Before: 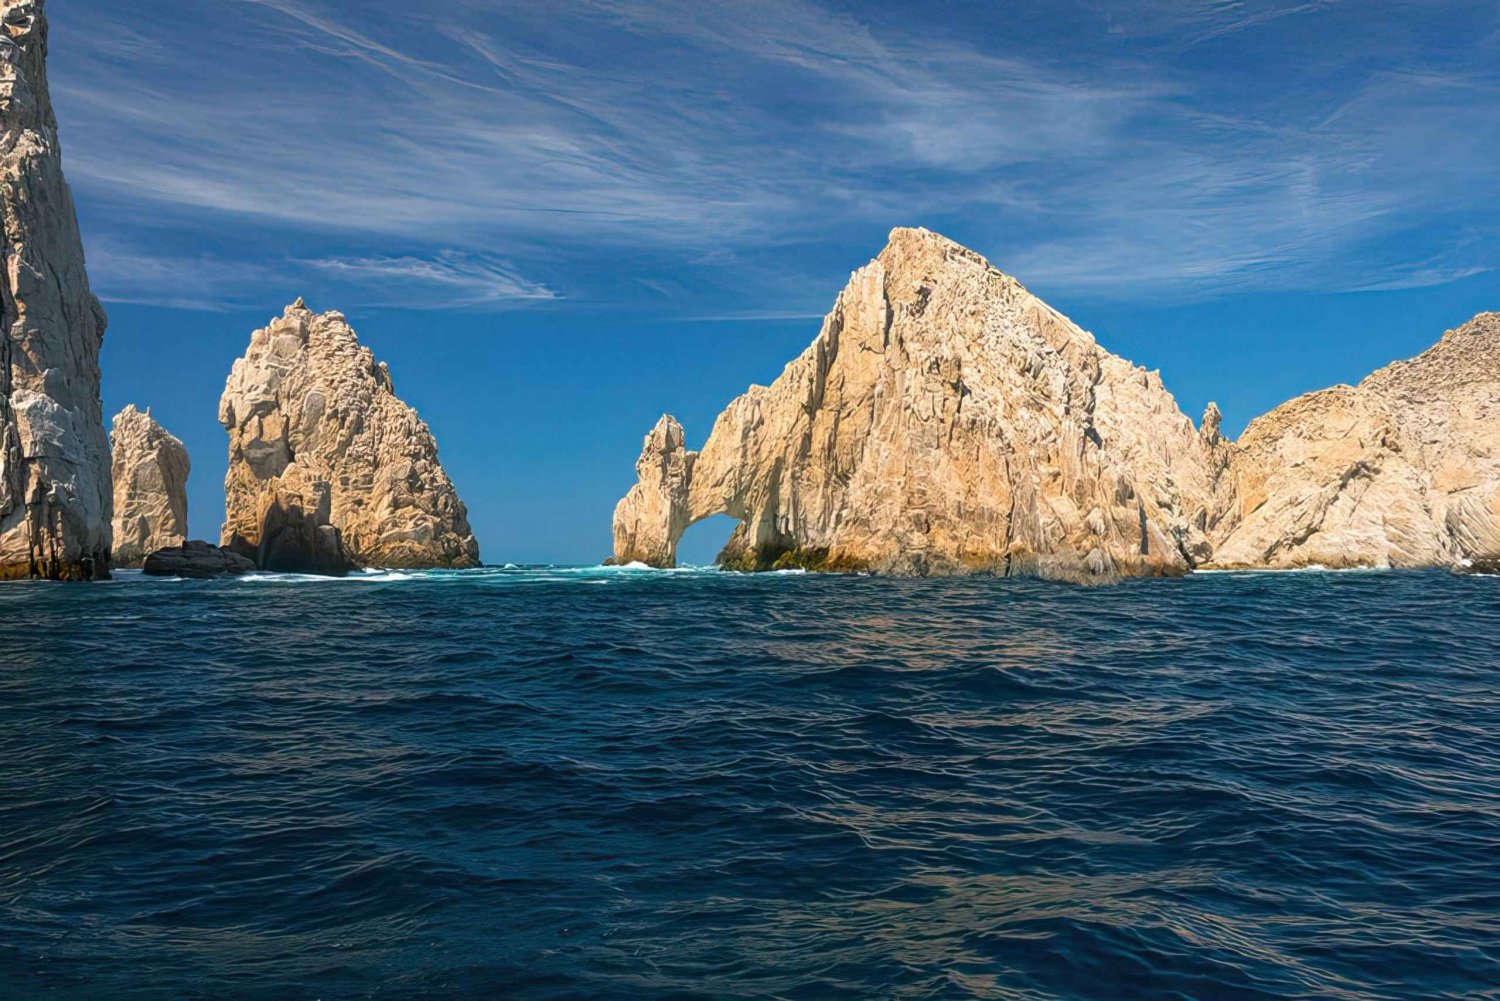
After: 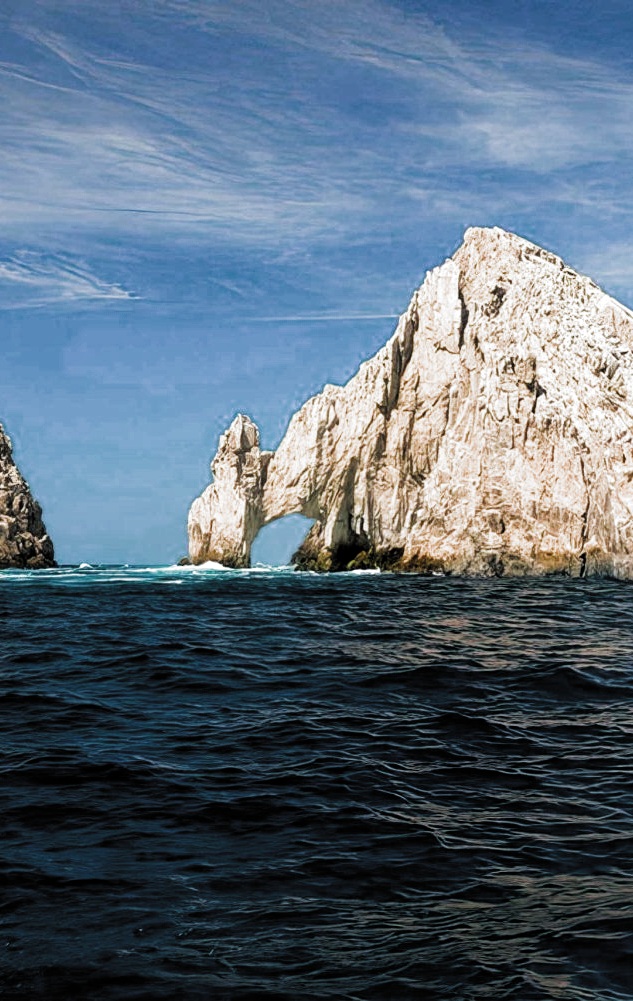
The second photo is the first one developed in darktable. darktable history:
crop: left 28.34%, right 29.418%
exposure: compensate highlight preservation false
filmic rgb: black relative exposure -3.62 EV, white relative exposure 2.17 EV, hardness 3.63, color science v5 (2021), contrast in shadows safe, contrast in highlights safe
